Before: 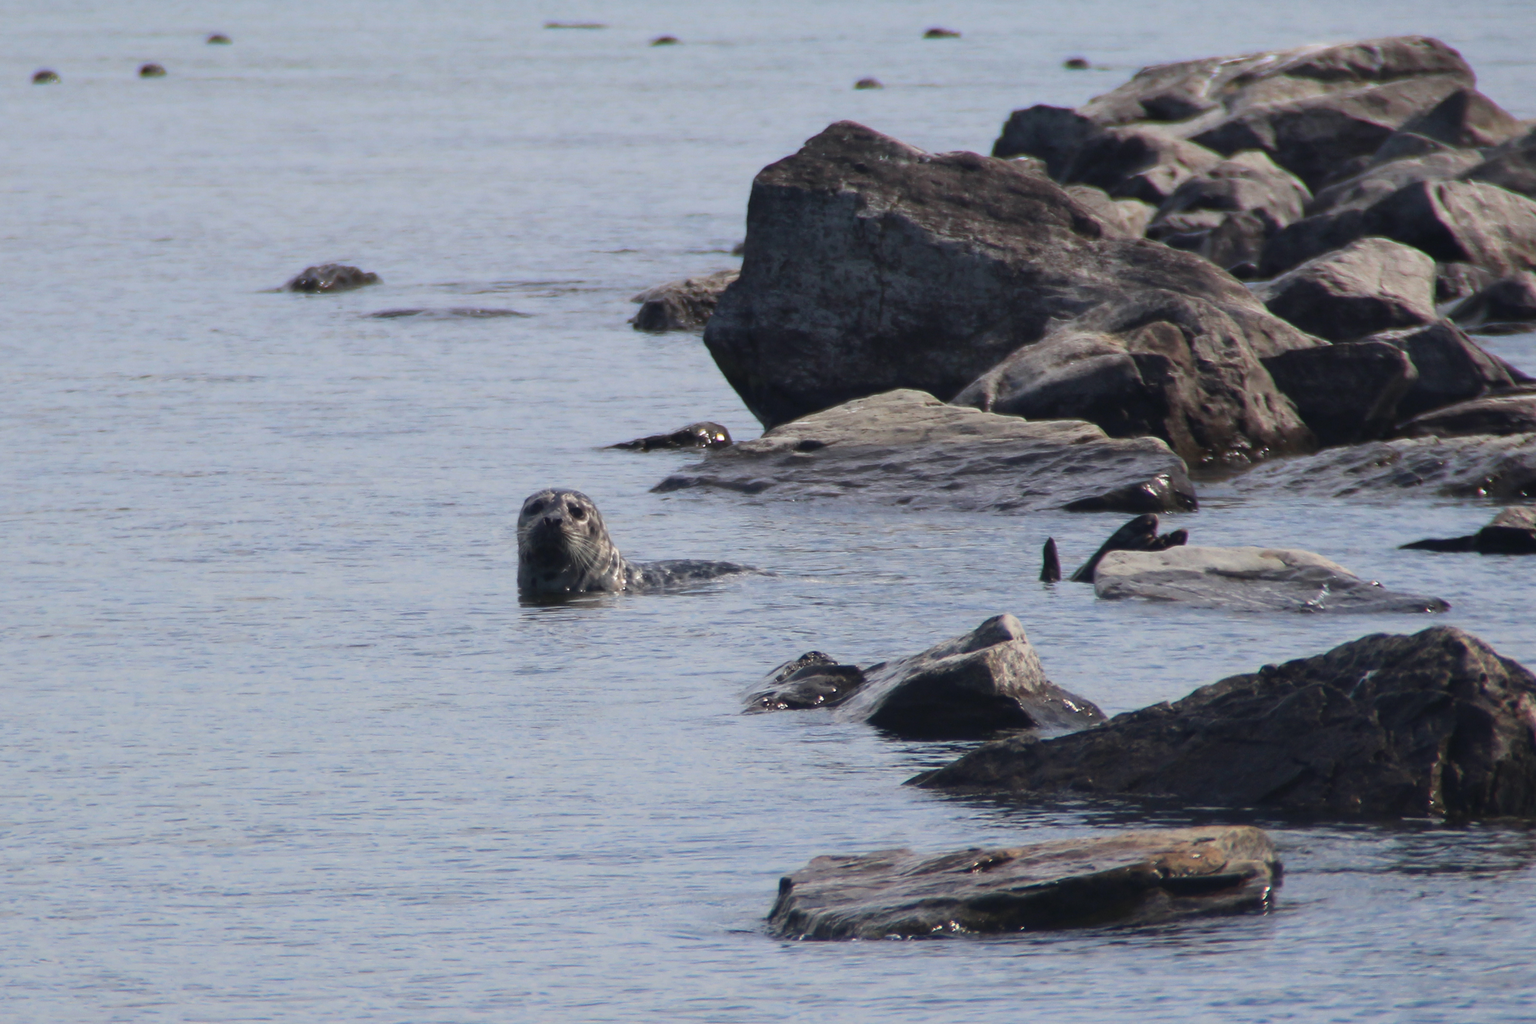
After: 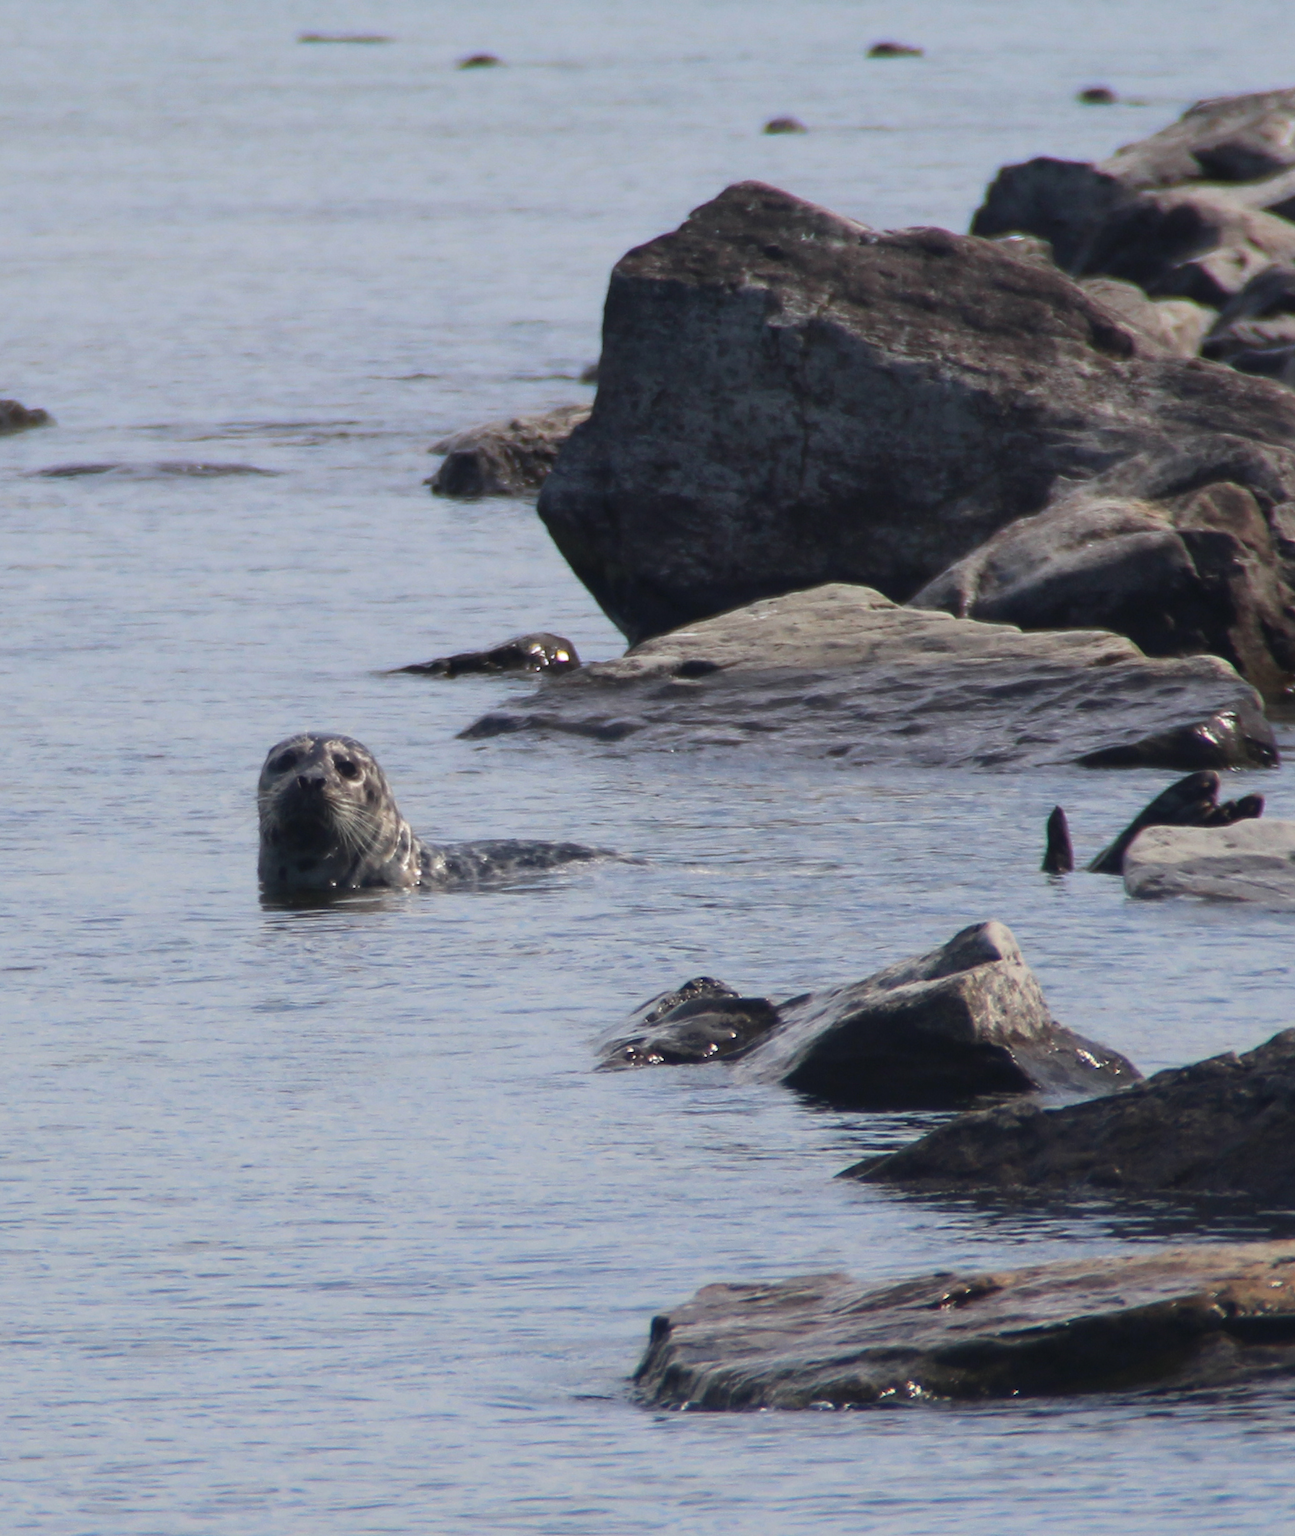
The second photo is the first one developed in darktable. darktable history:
crop and rotate: left 22.516%, right 21.234%
tone equalizer: -8 EV -0.55 EV
